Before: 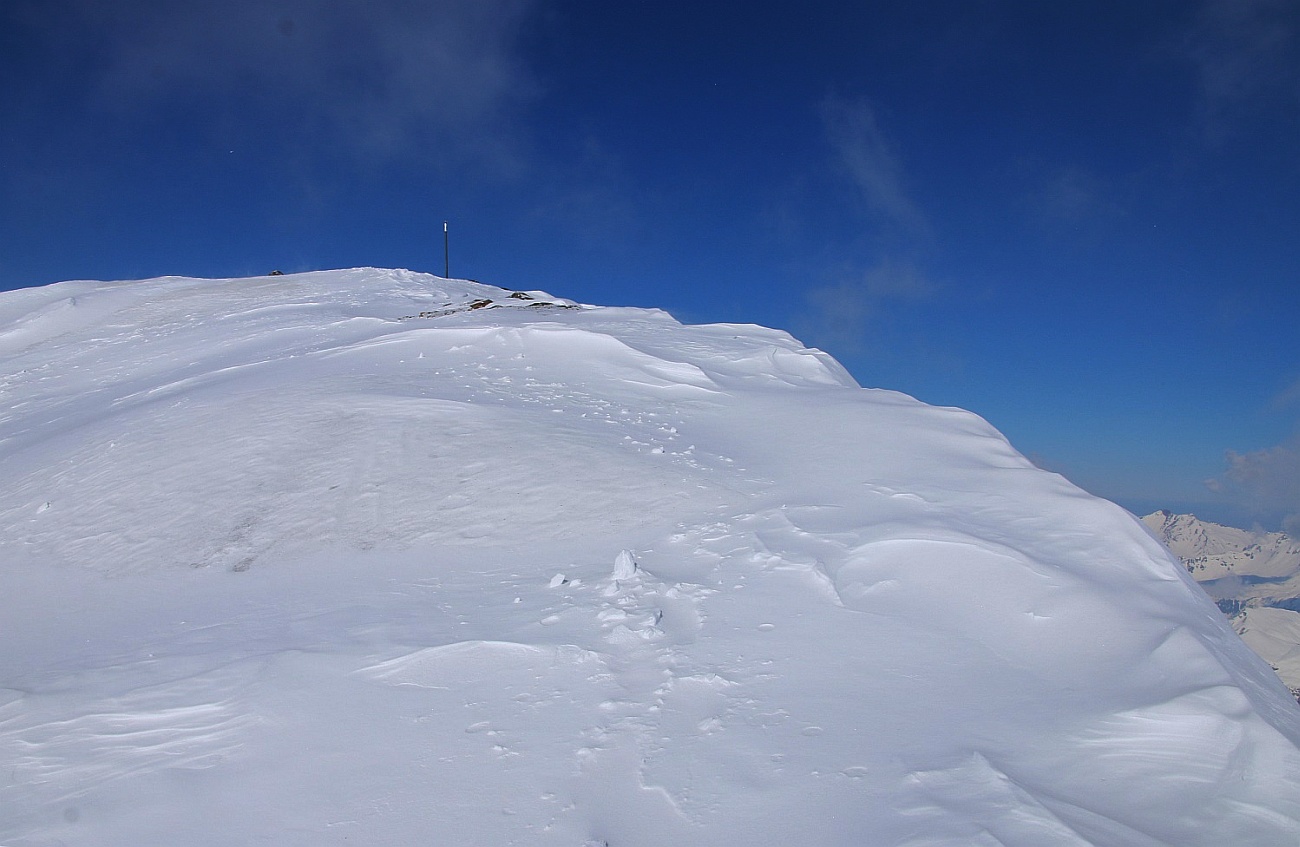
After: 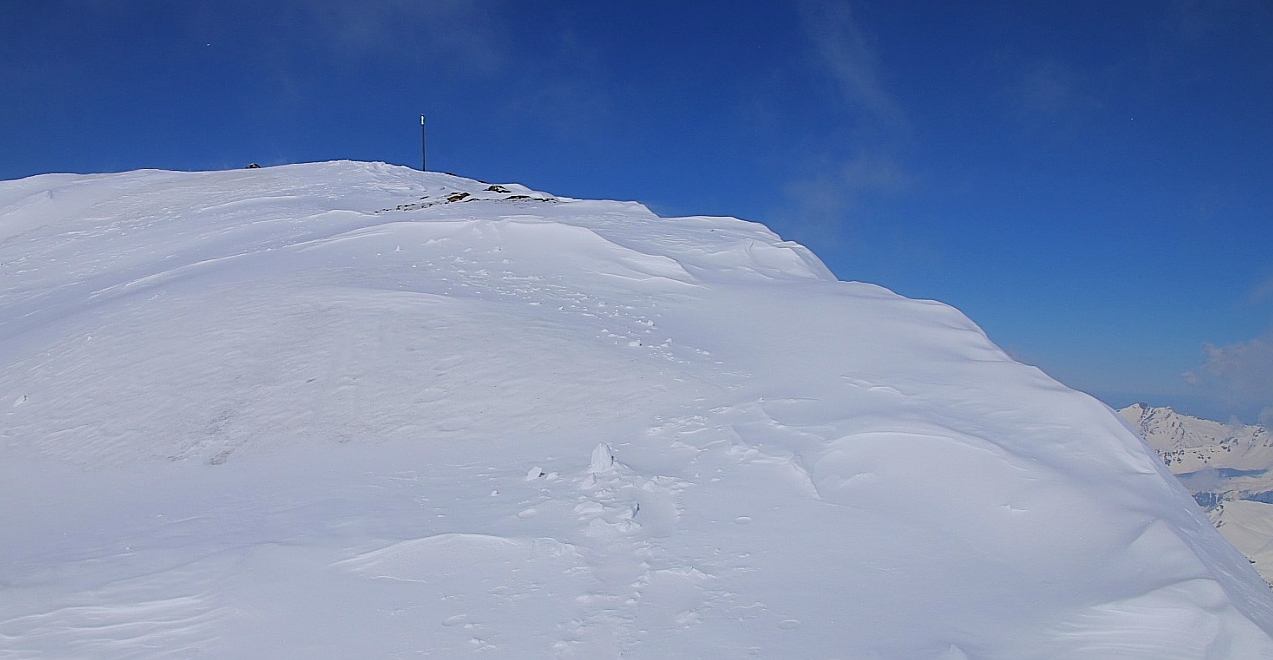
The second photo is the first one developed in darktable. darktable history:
filmic rgb: black relative exposure -7.65 EV, white relative exposure 4.56 EV, hardness 3.61, color science v6 (2022)
white balance: emerald 1
contrast equalizer: octaves 7, y [[0.6 ×6], [0.55 ×6], [0 ×6], [0 ×6], [0 ×6]], mix -0.36
exposure: black level correction 0, exposure 0.3 EV, compensate highlight preservation false
sharpen: on, module defaults
crop and rotate: left 1.814%, top 12.818%, right 0.25%, bottom 9.225%
